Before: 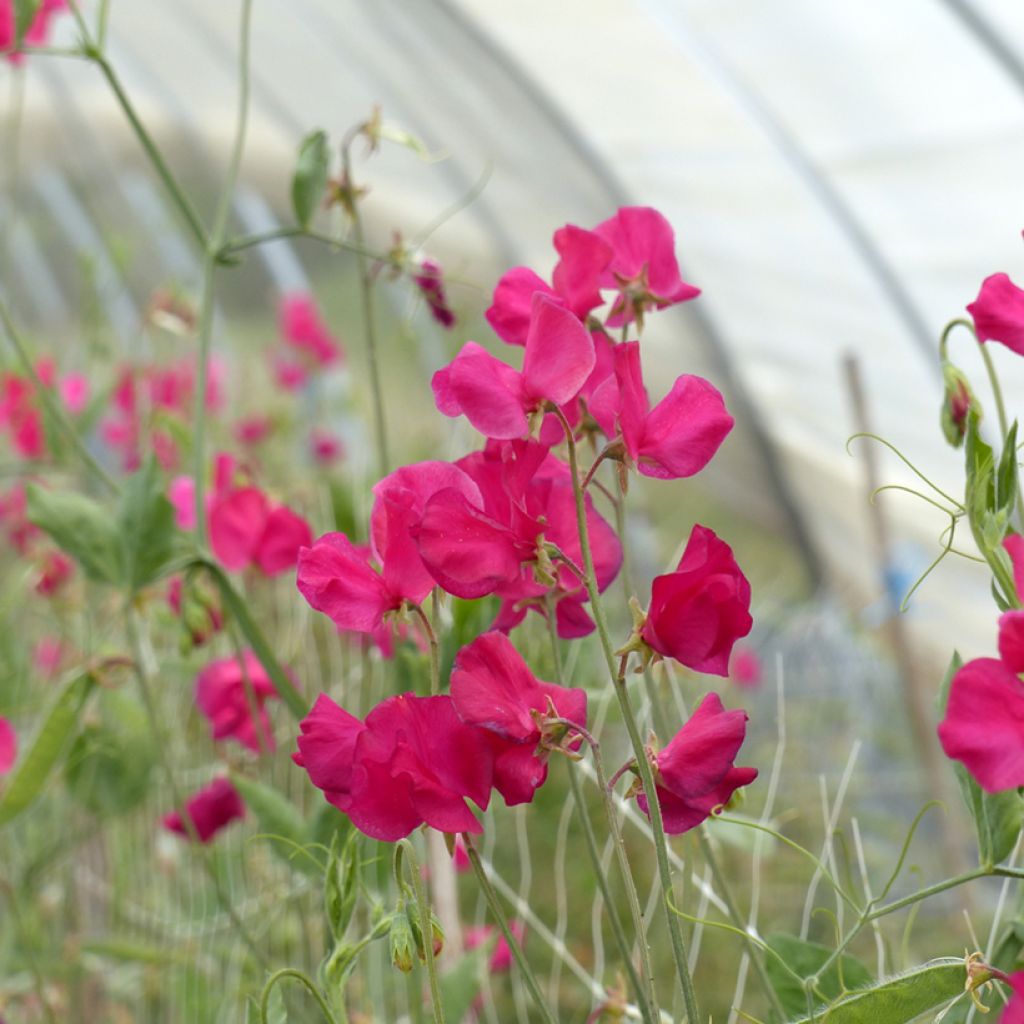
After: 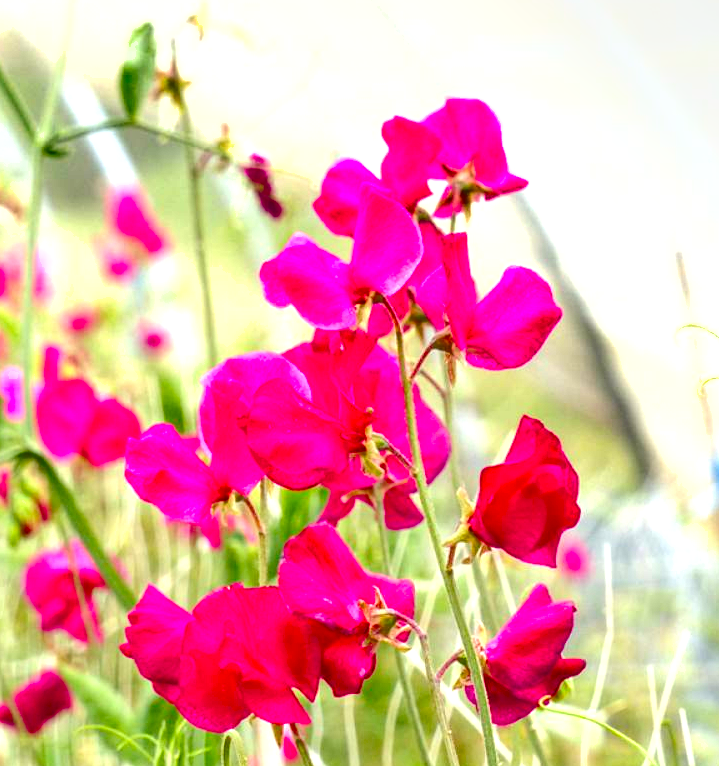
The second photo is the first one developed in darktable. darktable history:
local contrast: on, module defaults
shadows and highlights: shadows 49.02, highlights -42.42, soften with gaussian
exposure: black level correction 0, exposure 1.337 EV, compensate highlight preservation false
crop and rotate: left 16.87%, top 10.711%, right 12.844%, bottom 14.387%
color balance rgb: perceptual saturation grading › global saturation 20%, perceptual saturation grading › highlights -25.826%, perceptual saturation grading › shadows 25.035%, global vibrance 16.434%, saturation formula JzAzBz (2021)
contrast brightness saturation: brightness 0.092, saturation 0.195
color correction: highlights a* 0.681, highlights b* 2.85, saturation 1.07
